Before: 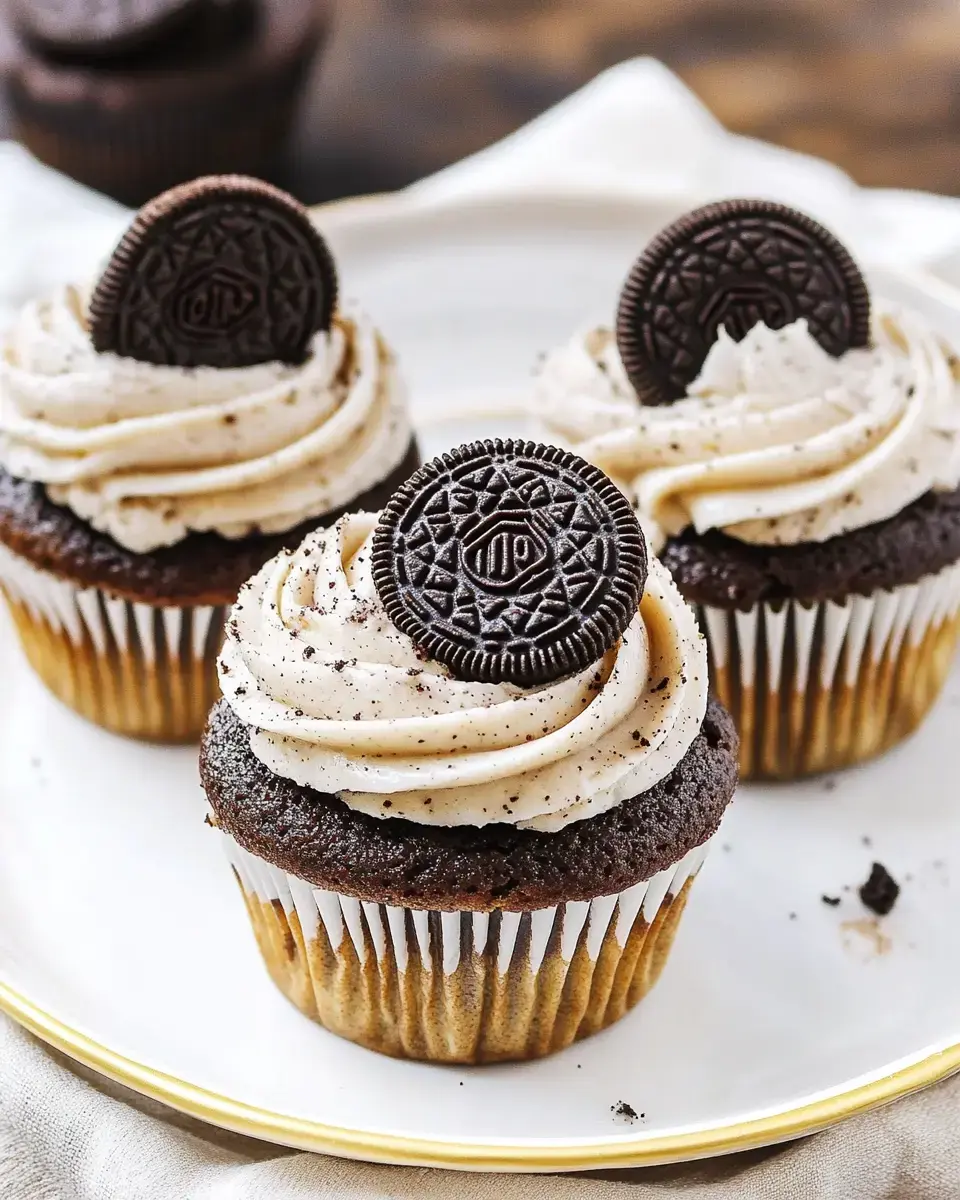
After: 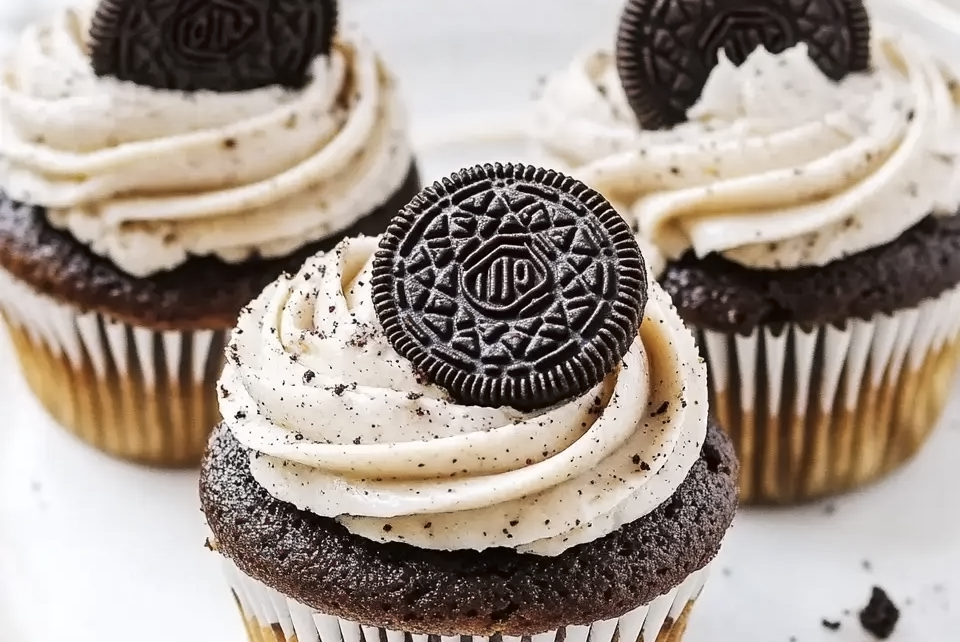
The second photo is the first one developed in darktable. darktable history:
color correction: saturation 0.85
crop and rotate: top 23.043%, bottom 23.437%
contrast equalizer: y [[0.5 ×6], [0.5 ×6], [0.5 ×6], [0 ×6], [0, 0.039, 0.251, 0.29, 0.293, 0.292]]
